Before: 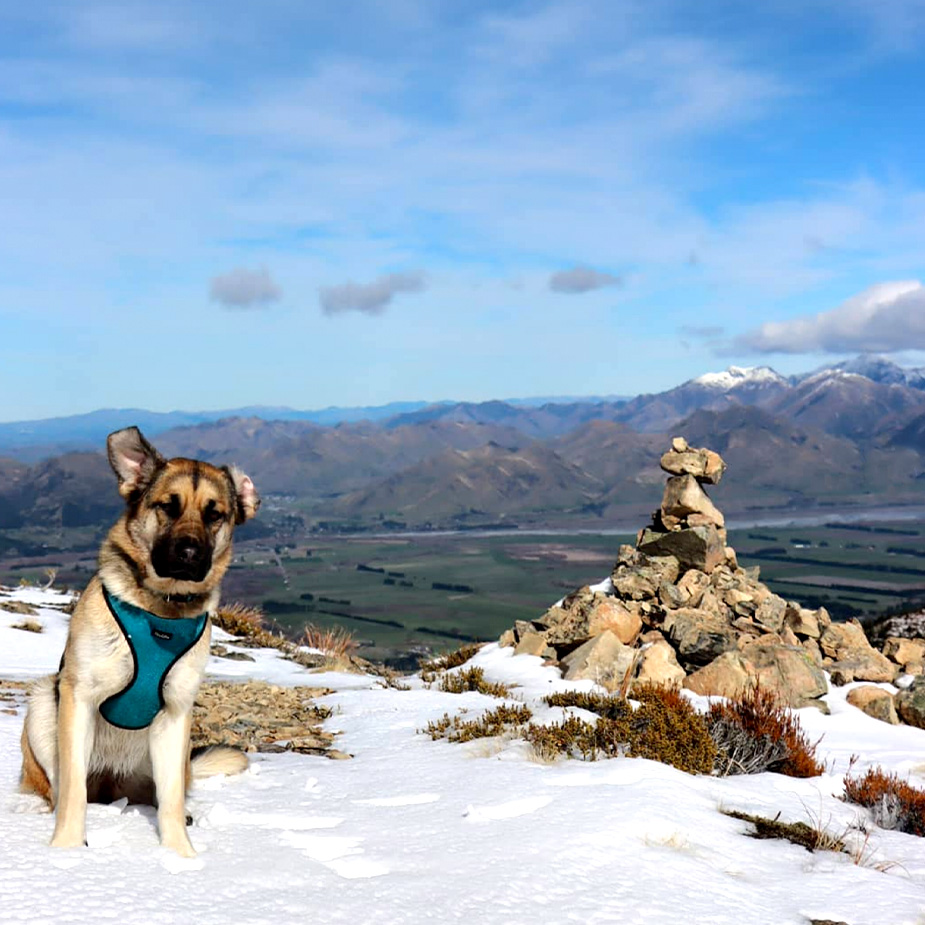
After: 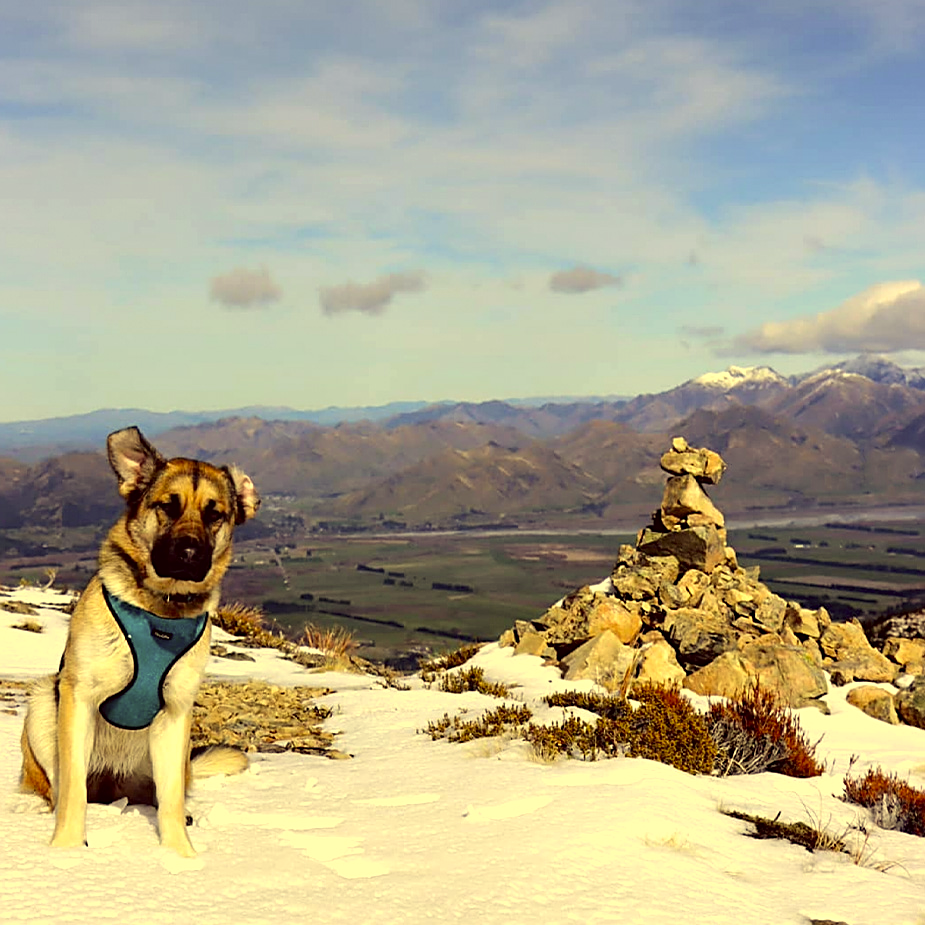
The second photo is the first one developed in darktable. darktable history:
sharpen: on, module defaults
color correction: highlights a* -0.482, highlights b* 40, shadows a* 9.8, shadows b* -0.161
